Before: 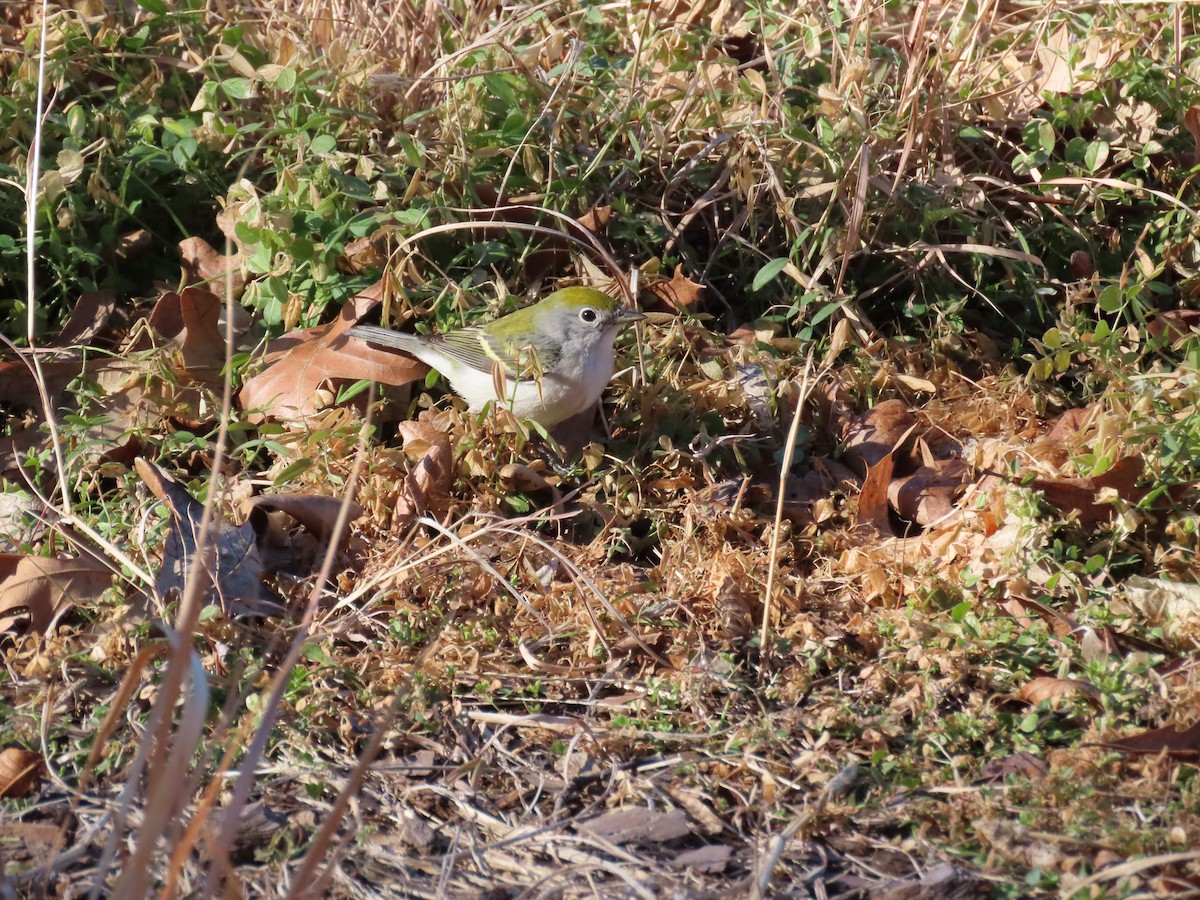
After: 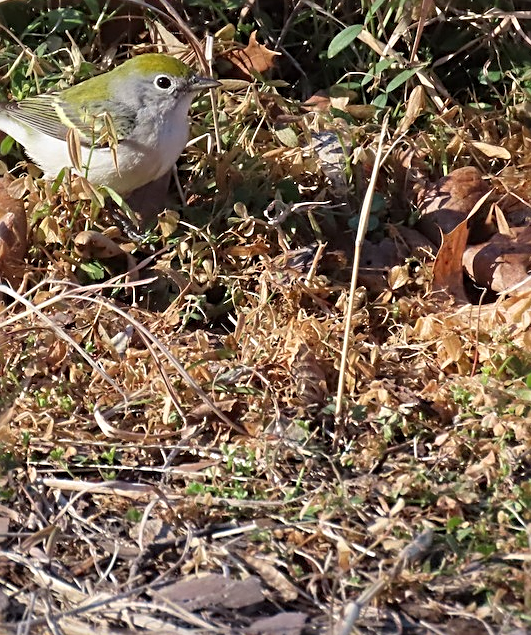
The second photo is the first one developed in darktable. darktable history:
crop: left 35.427%, top 25.893%, right 20.129%, bottom 3.443%
sharpen: radius 2.547, amount 0.632
